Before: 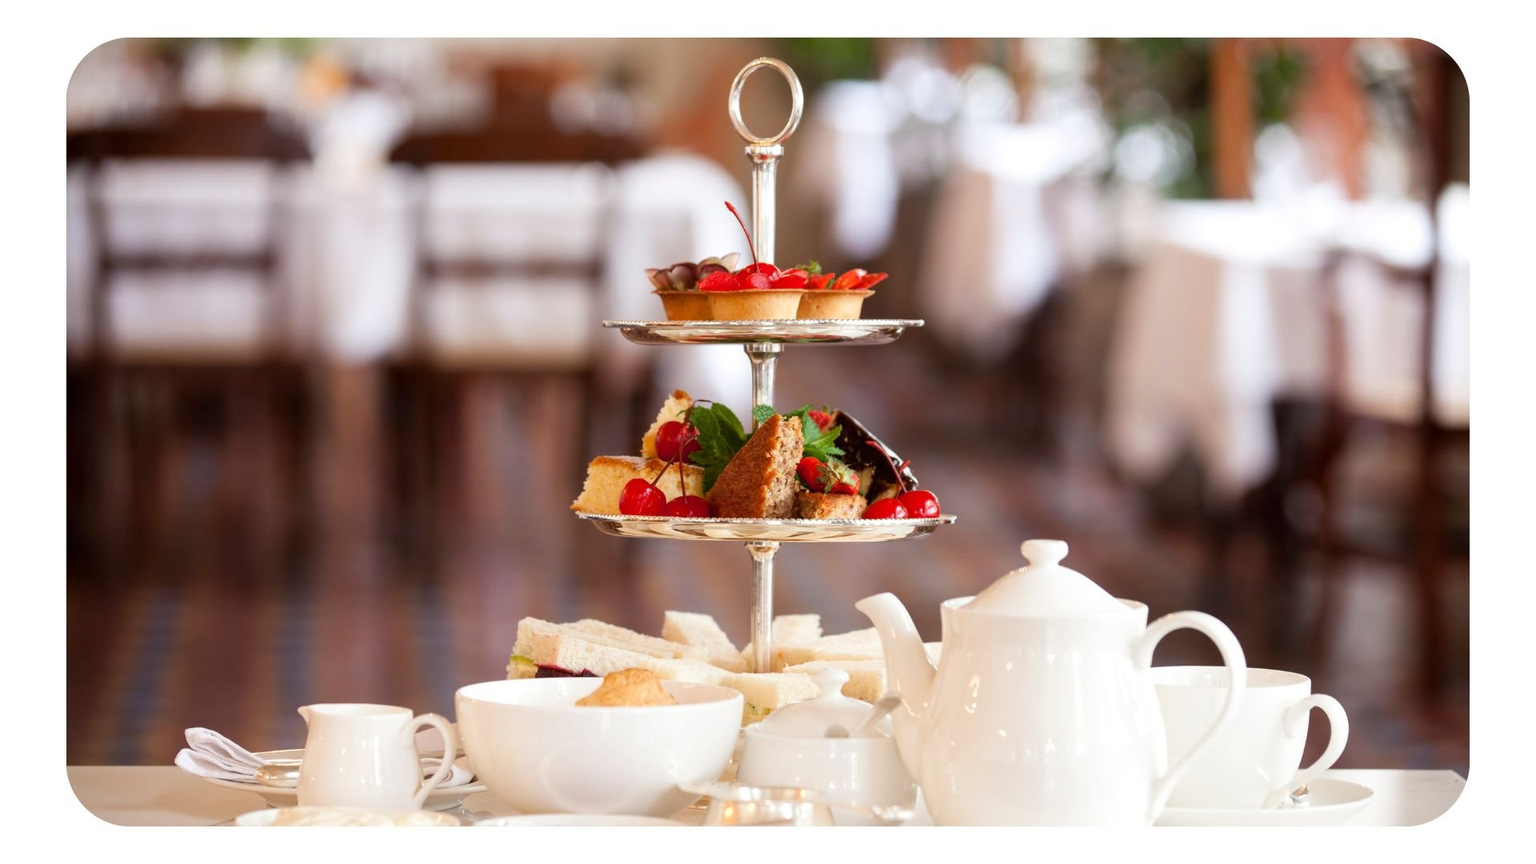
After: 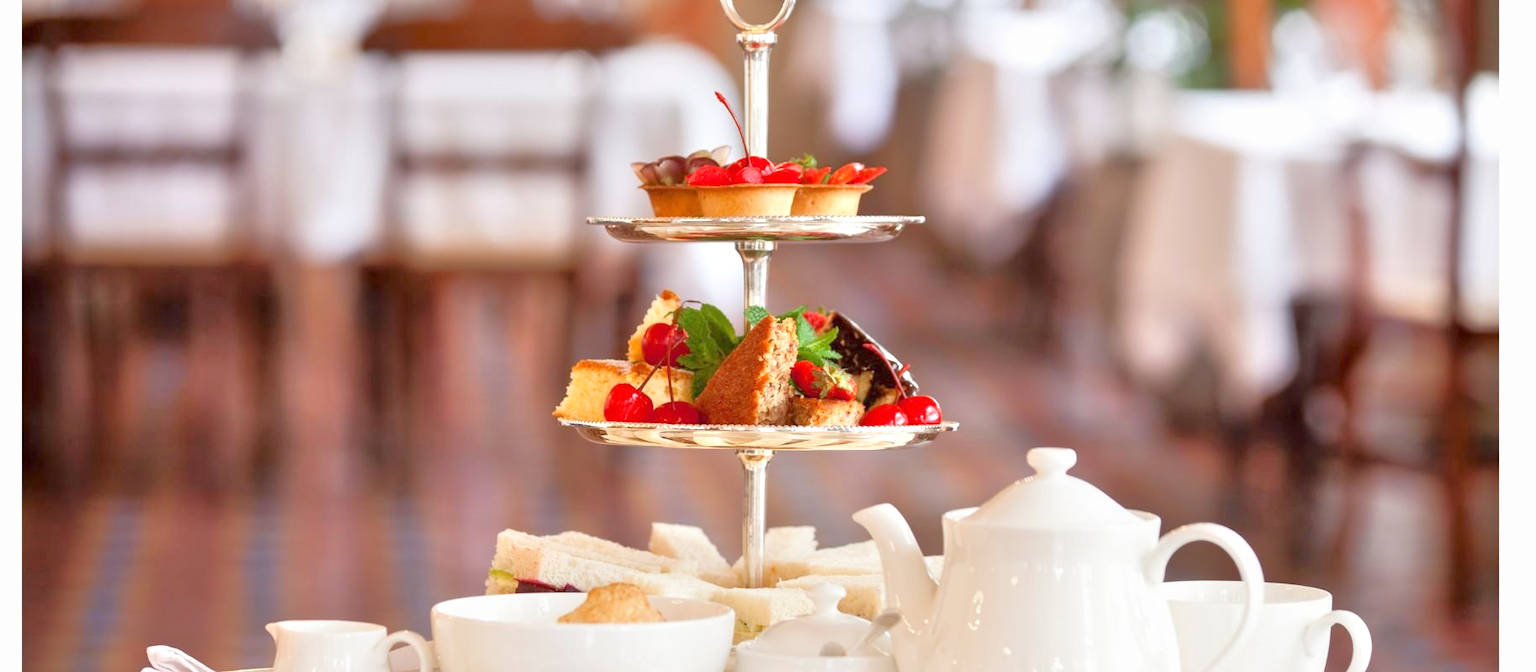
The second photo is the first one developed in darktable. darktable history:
tone equalizer: -8 EV 2 EV, -7 EV 2 EV, -6 EV 2 EV, -5 EV 2 EV, -4 EV 2 EV, -3 EV 1.5 EV, -2 EV 1 EV, -1 EV 0.5 EV
crop and rotate: left 2.991%, top 13.302%, right 1.981%, bottom 12.636%
